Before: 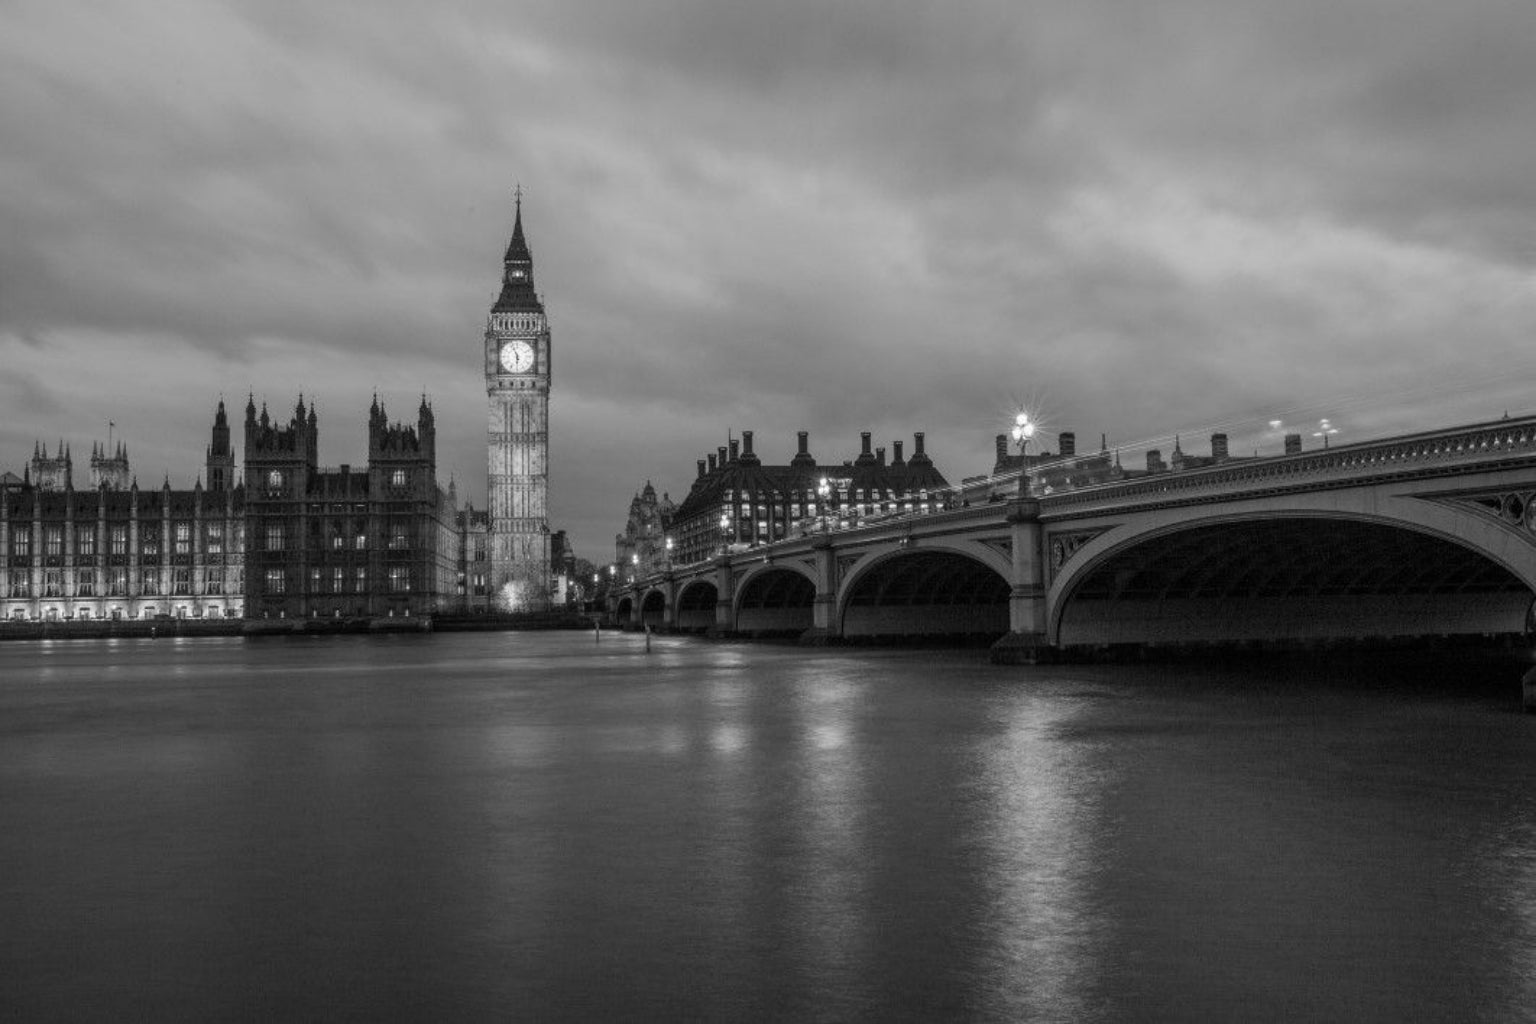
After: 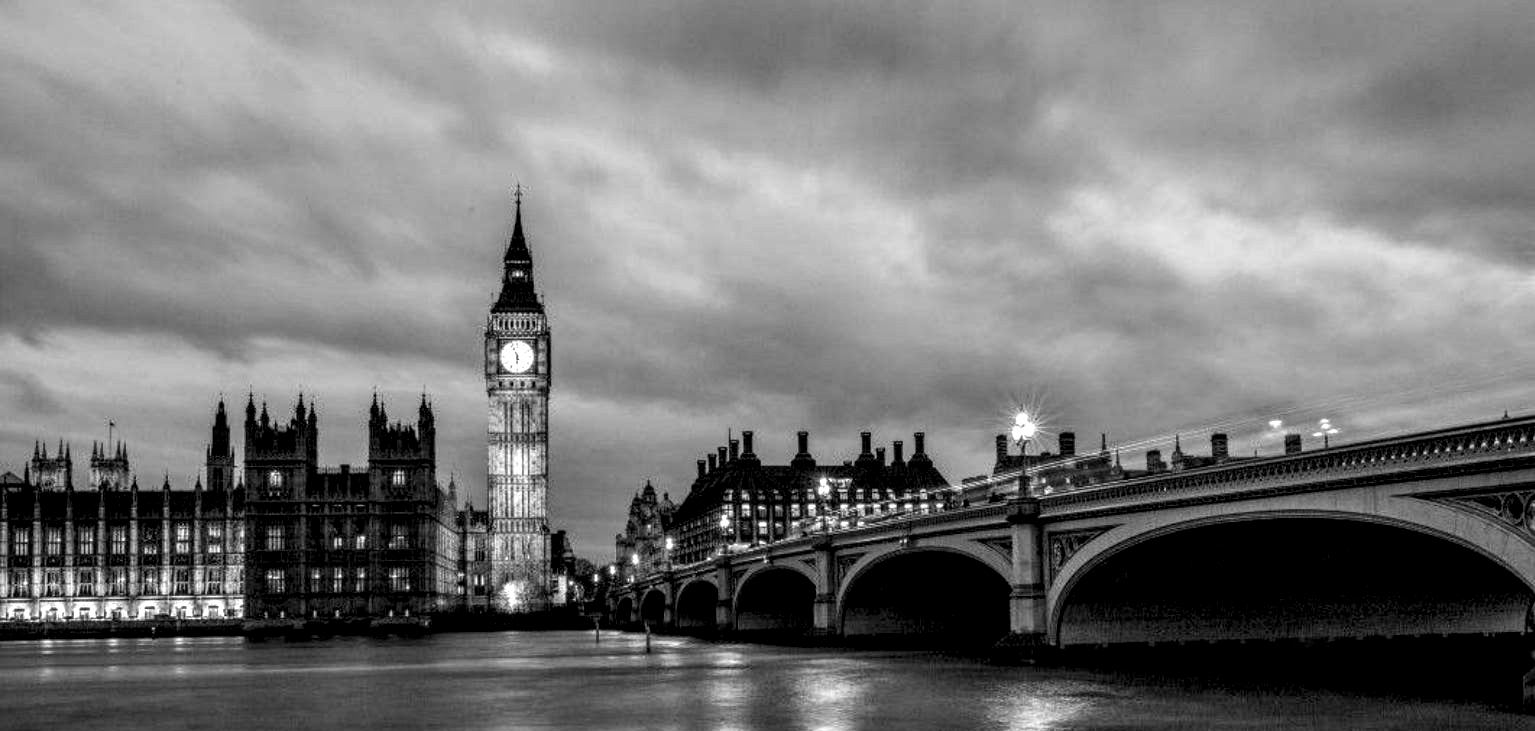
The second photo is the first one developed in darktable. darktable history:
exposure: black level correction 0.002, exposure 0.15 EV, compensate highlight preservation false
contrast equalizer: octaves 7, y [[0.6 ×6], [0.55 ×6], [0 ×6], [0 ×6], [0 ×6]]
white balance: emerald 1
local contrast: highlights 25%, detail 150%
tone equalizer: on, module defaults
crop: bottom 28.576%
